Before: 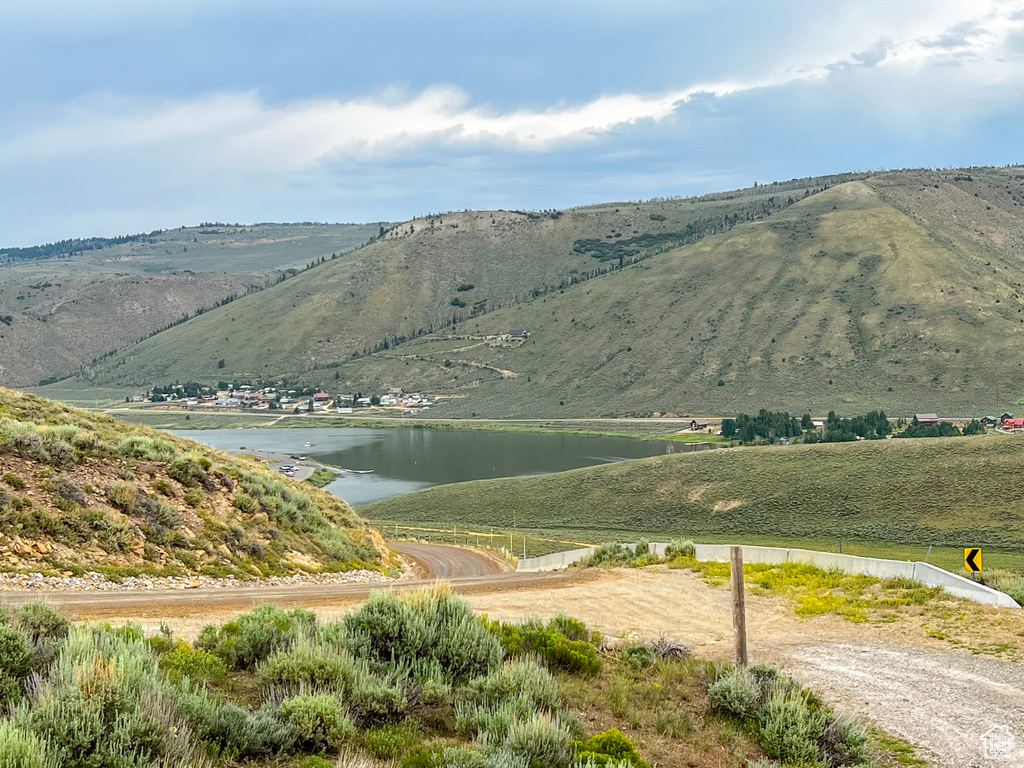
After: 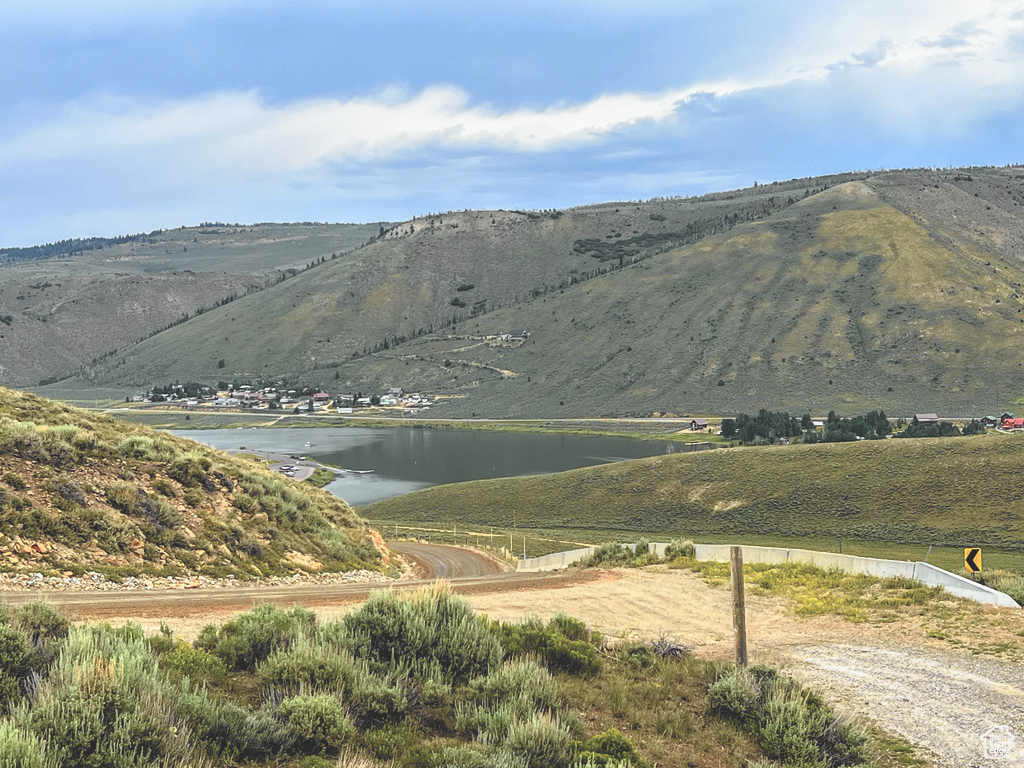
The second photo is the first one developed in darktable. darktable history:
rgb curve: curves: ch0 [(0, 0.186) (0.314, 0.284) (0.775, 0.708) (1, 1)], compensate middle gray true, preserve colors none
tone curve: curves: ch0 [(0, 0.009) (0.105, 0.08) (0.195, 0.18) (0.283, 0.316) (0.384, 0.434) (0.485, 0.531) (0.638, 0.69) (0.81, 0.872) (1, 0.977)]; ch1 [(0, 0) (0.161, 0.092) (0.35, 0.33) (0.379, 0.401) (0.456, 0.469) (0.502, 0.5) (0.525, 0.514) (0.586, 0.604) (0.642, 0.645) (0.858, 0.817) (1, 0.942)]; ch2 [(0, 0) (0.371, 0.362) (0.437, 0.437) (0.48, 0.49) (0.53, 0.515) (0.56, 0.571) (0.622, 0.606) (0.881, 0.795) (1, 0.929)], color space Lab, independent channels, preserve colors none
